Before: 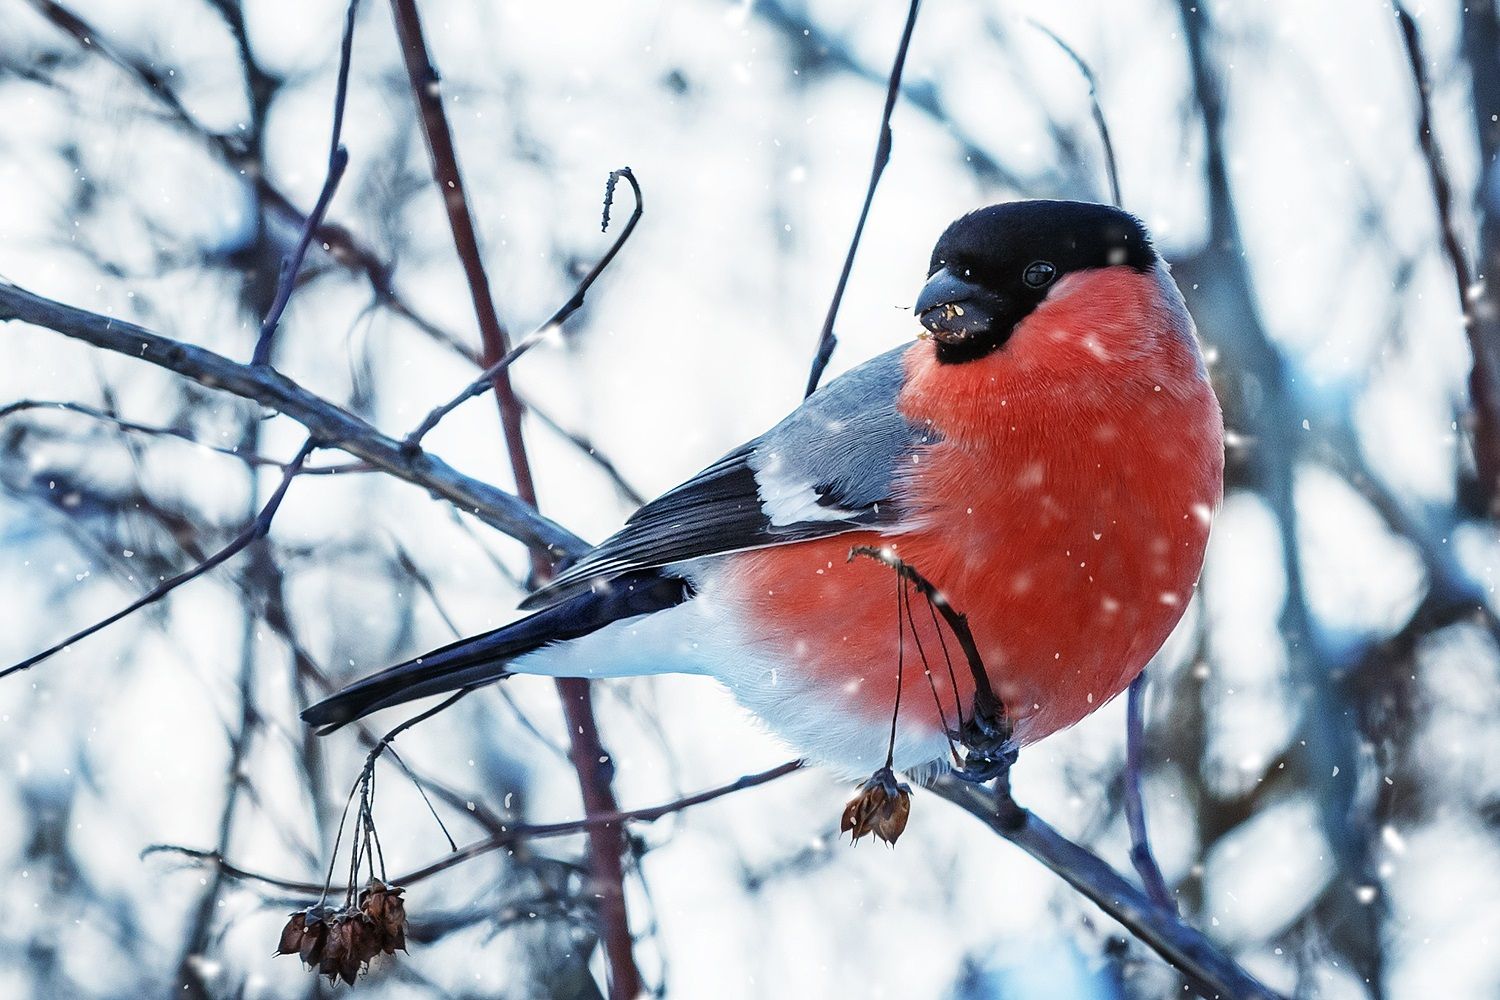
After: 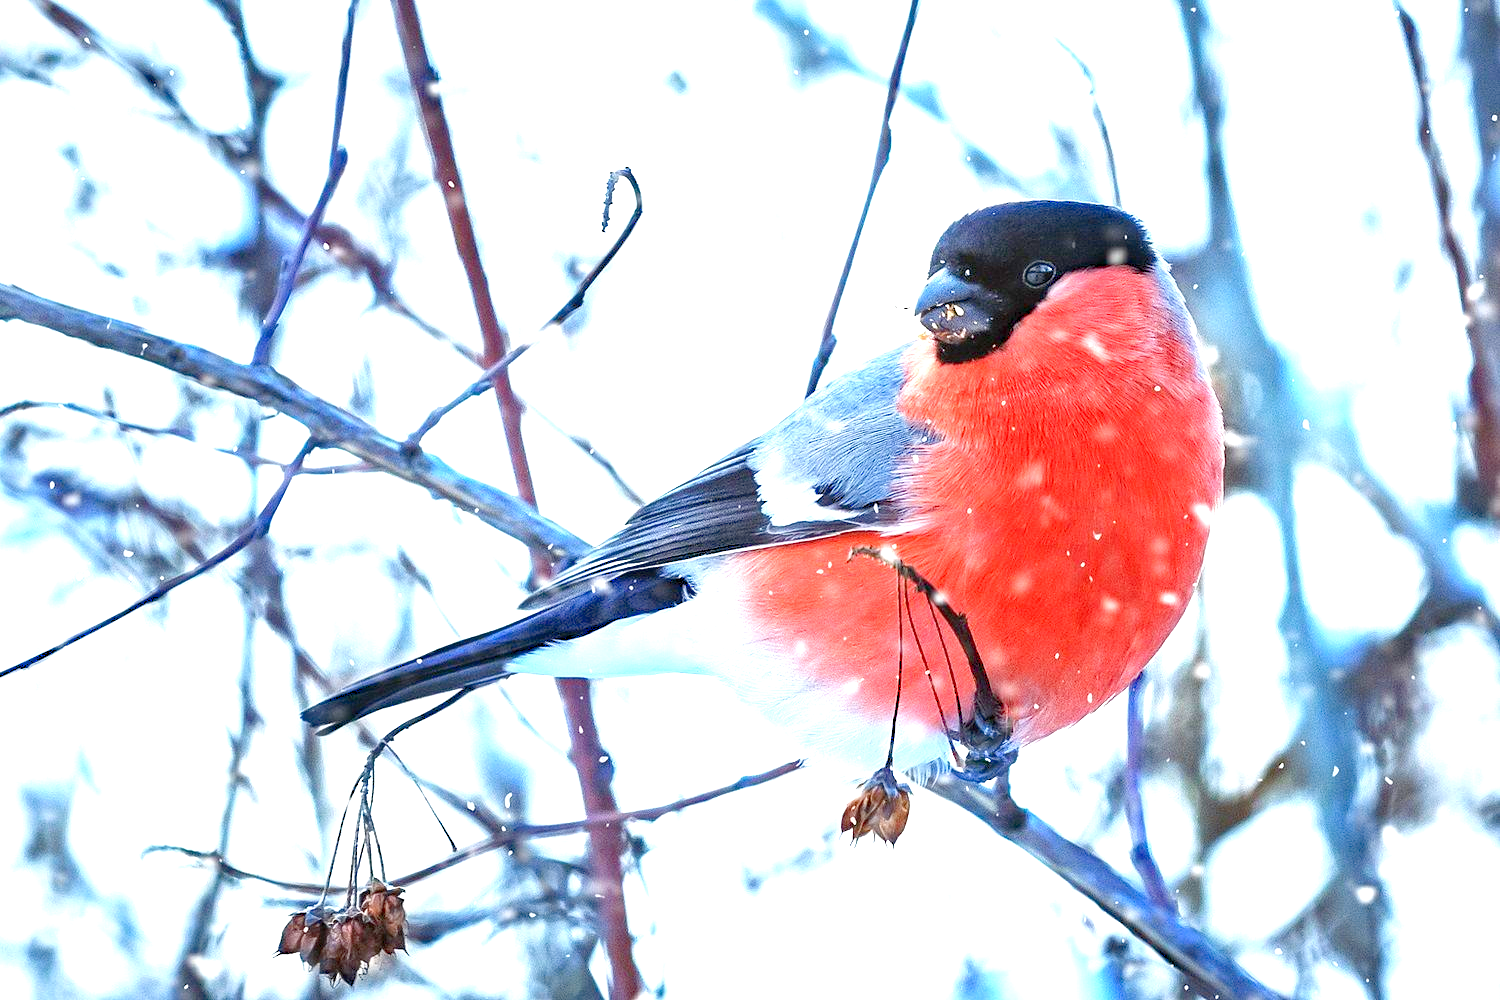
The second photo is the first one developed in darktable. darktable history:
exposure: black level correction 0, exposure 1.2 EV, compensate highlight preservation false
levels: levels [0, 0.43, 0.984]
haze removal: compatibility mode true, adaptive false
